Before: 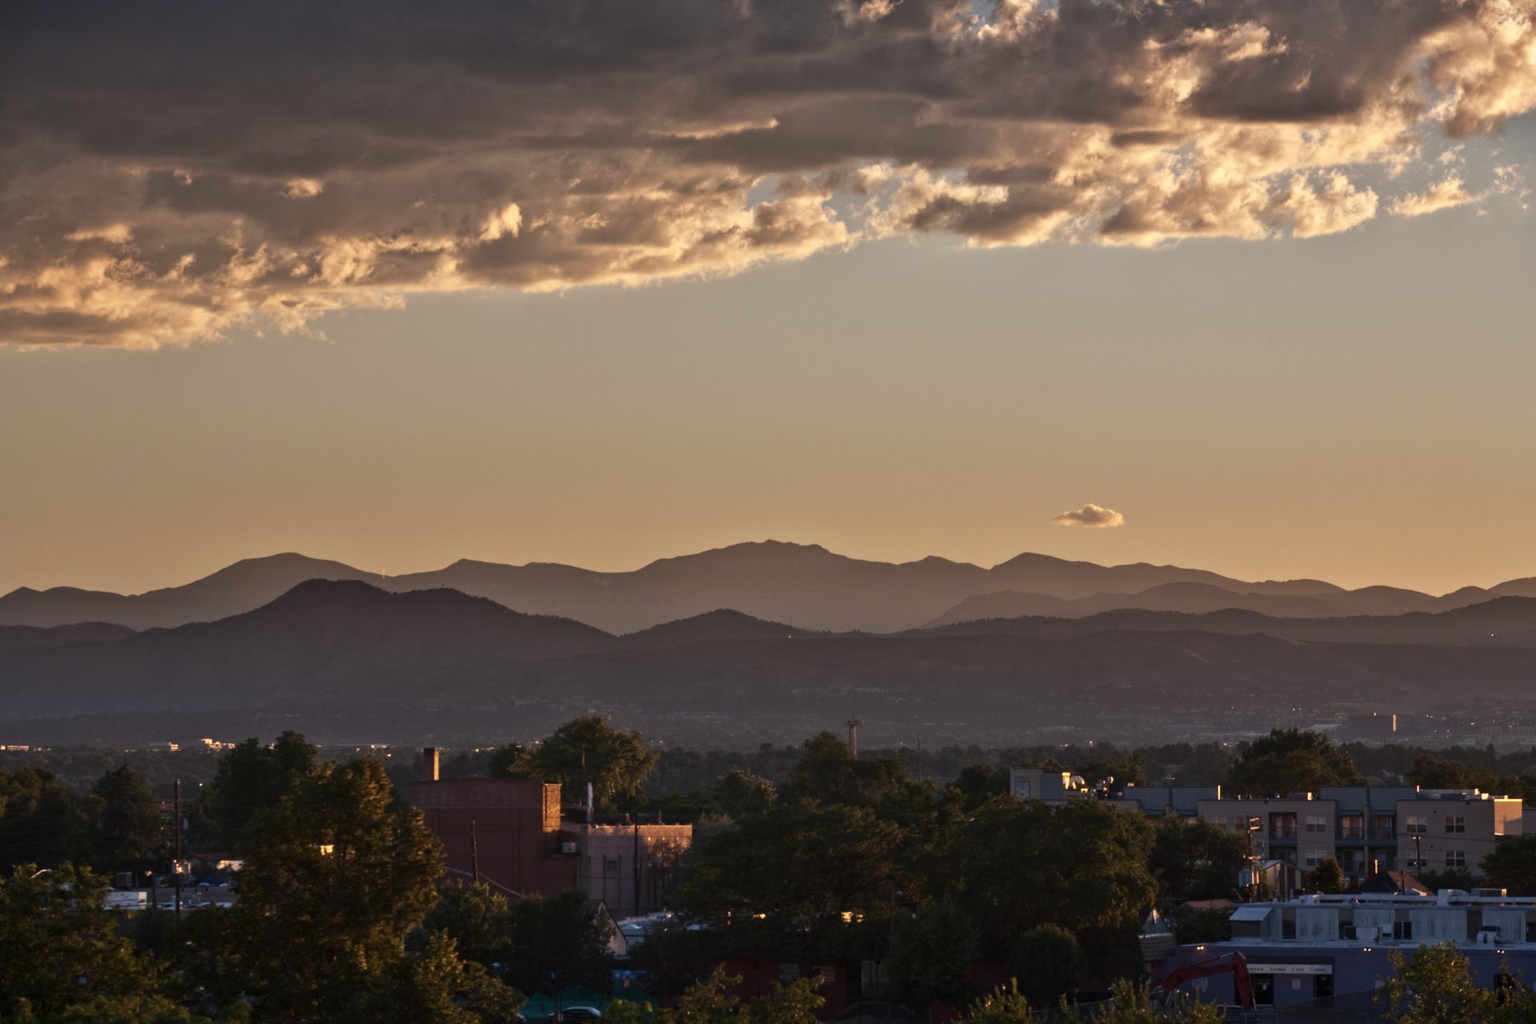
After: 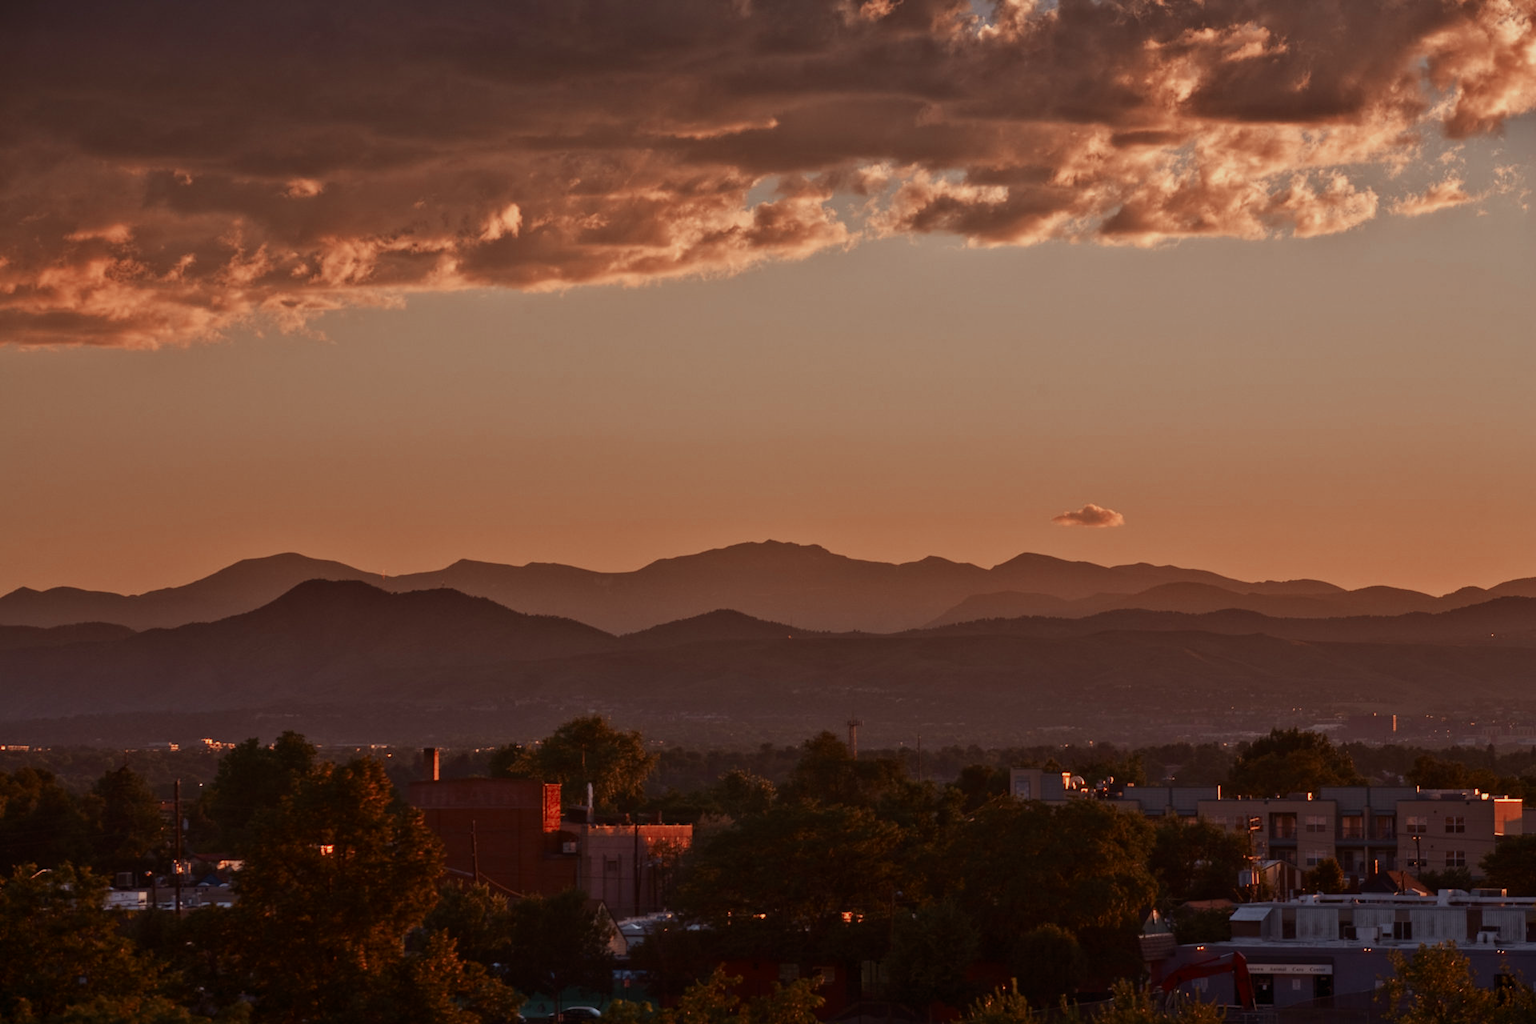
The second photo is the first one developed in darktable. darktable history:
color zones: curves: ch0 [(0, 0.299) (0.25, 0.383) (0.456, 0.352) (0.736, 0.571)]; ch1 [(0, 0.63) (0.151, 0.568) (0.254, 0.416) (0.47, 0.558) (0.732, 0.37) (0.909, 0.492)]; ch2 [(0.004, 0.604) (0.158, 0.443) (0.257, 0.403) (0.761, 0.468)]
rgb levels: mode RGB, independent channels, levels [[0, 0.5, 1], [0, 0.521, 1], [0, 0.536, 1]]
